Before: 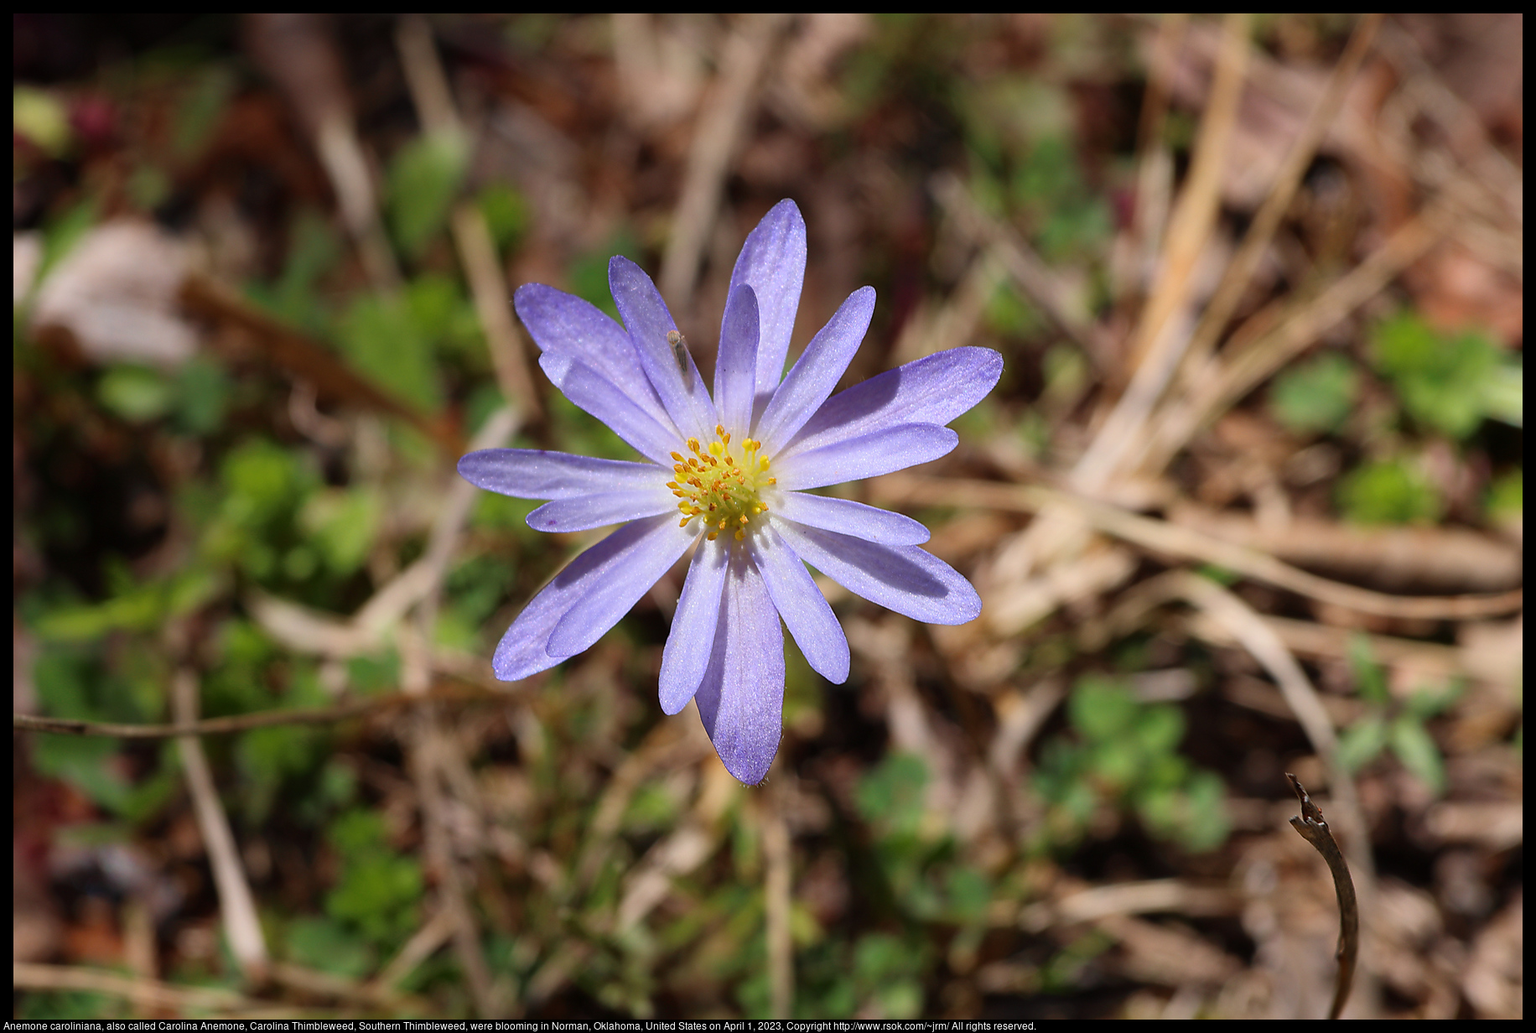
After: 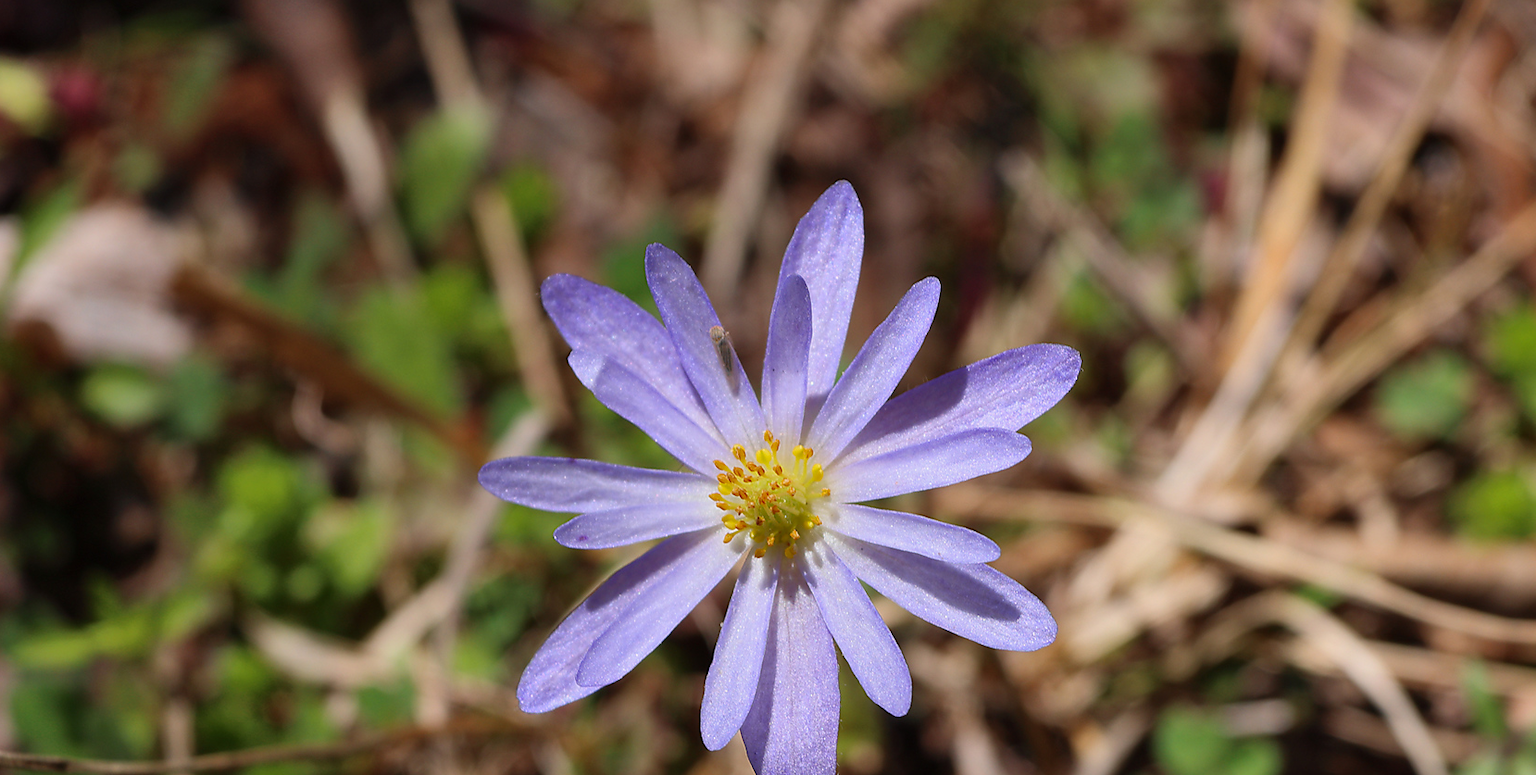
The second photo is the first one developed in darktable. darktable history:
crop: left 1.624%, top 3.452%, right 7.771%, bottom 28.479%
shadows and highlights: shadows 43.55, white point adjustment -1.36, soften with gaussian
